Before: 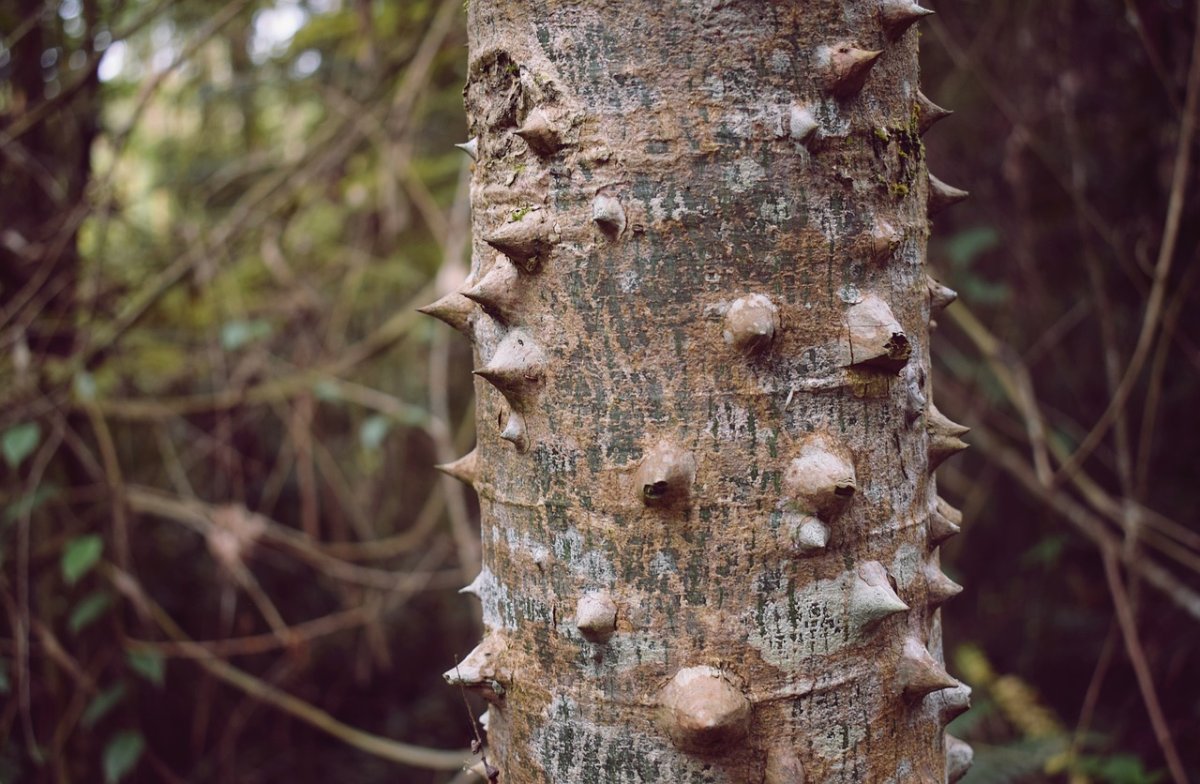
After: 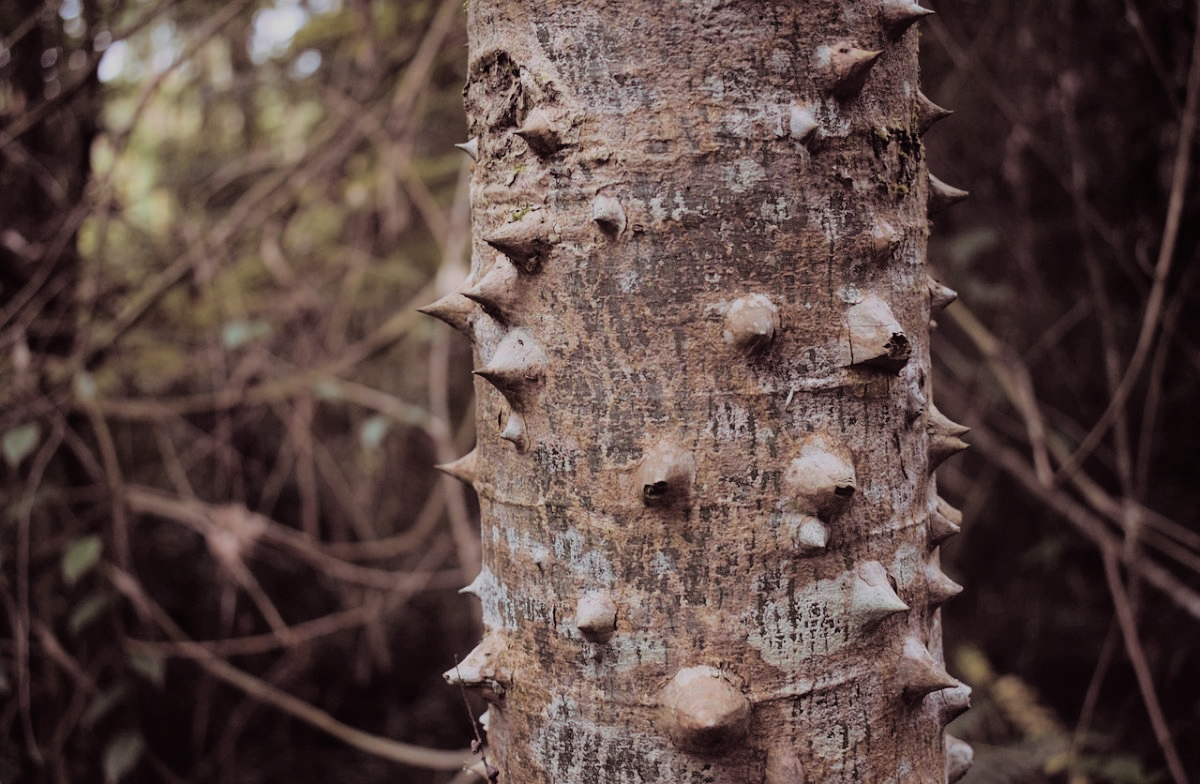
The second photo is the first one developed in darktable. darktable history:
split-toning: shadows › saturation 0.24, highlights › hue 54°, highlights › saturation 0.24
filmic rgb: black relative exposure -7.65 EV, white relative exposure 4.56 EV, hardness 3.61
